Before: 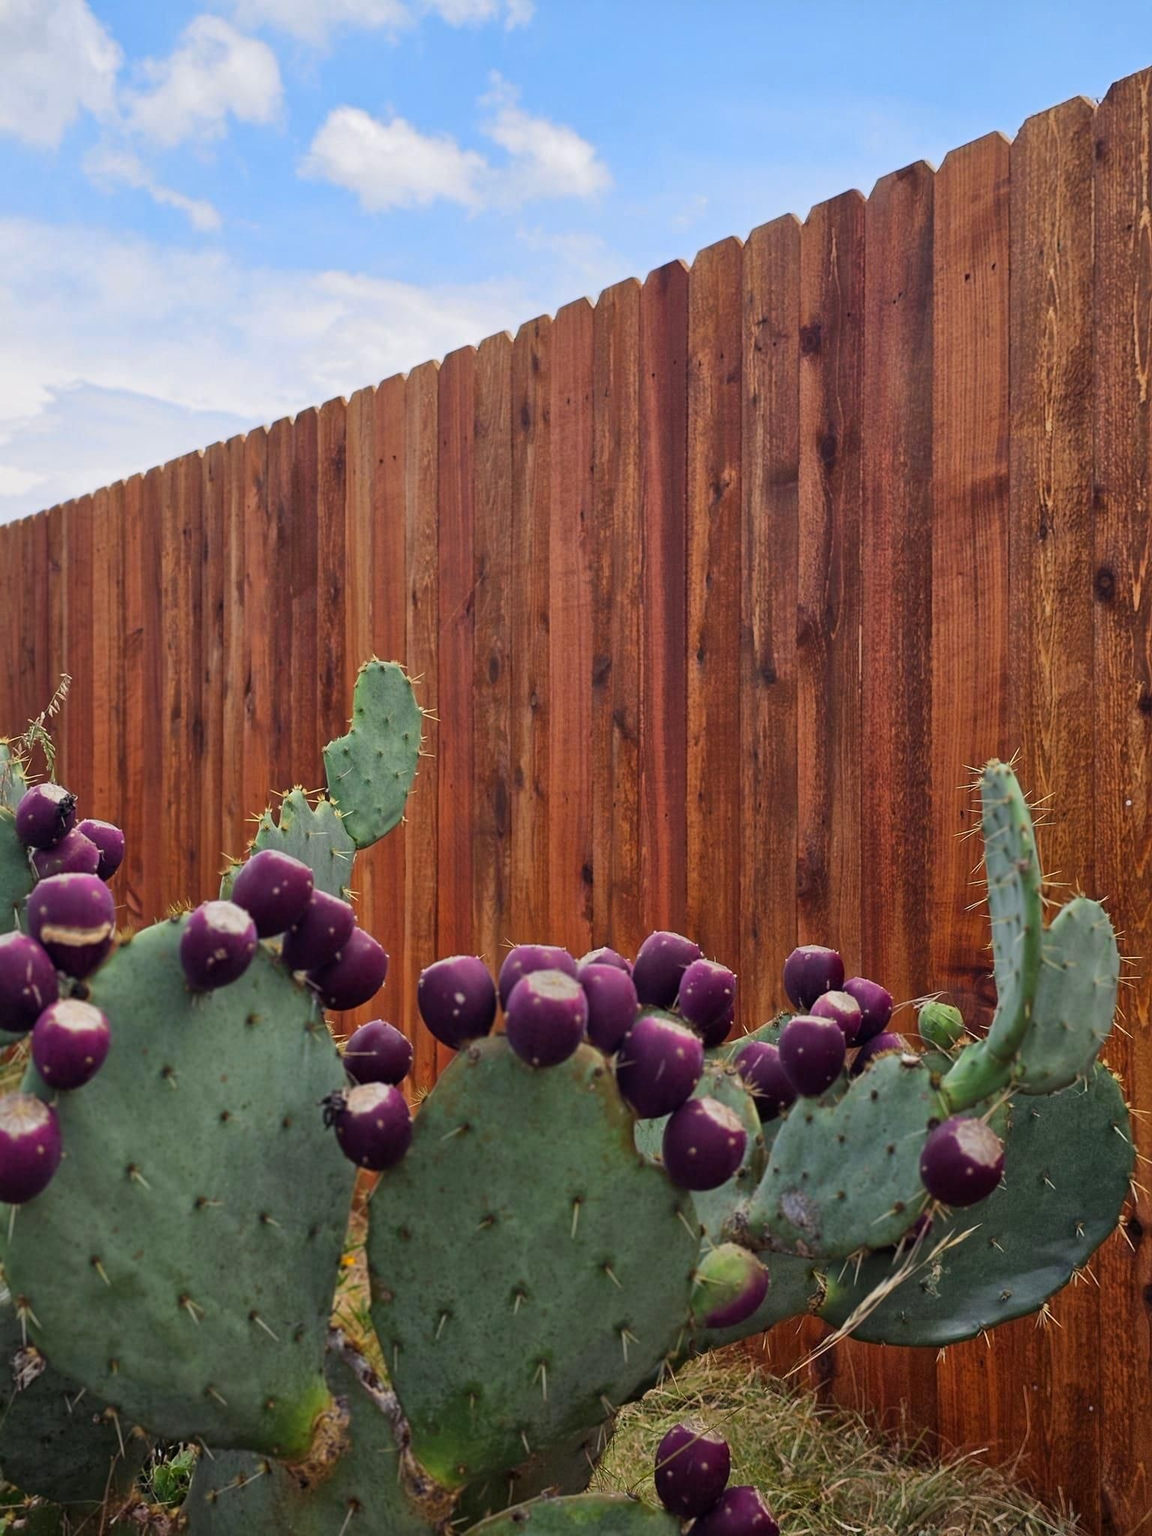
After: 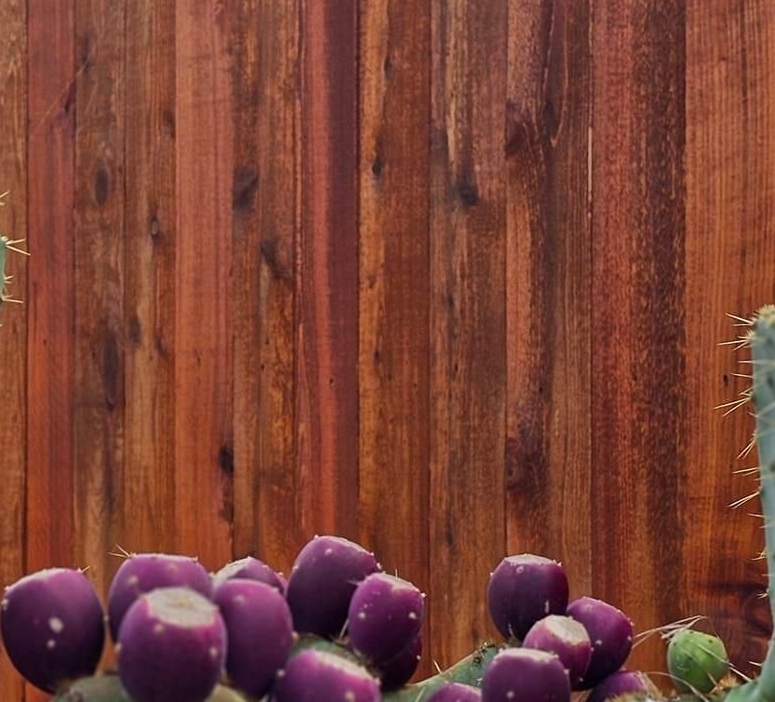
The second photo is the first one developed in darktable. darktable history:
crop: left 36.319%, top 34.52%, right 13.218%, bottom 31.156%
